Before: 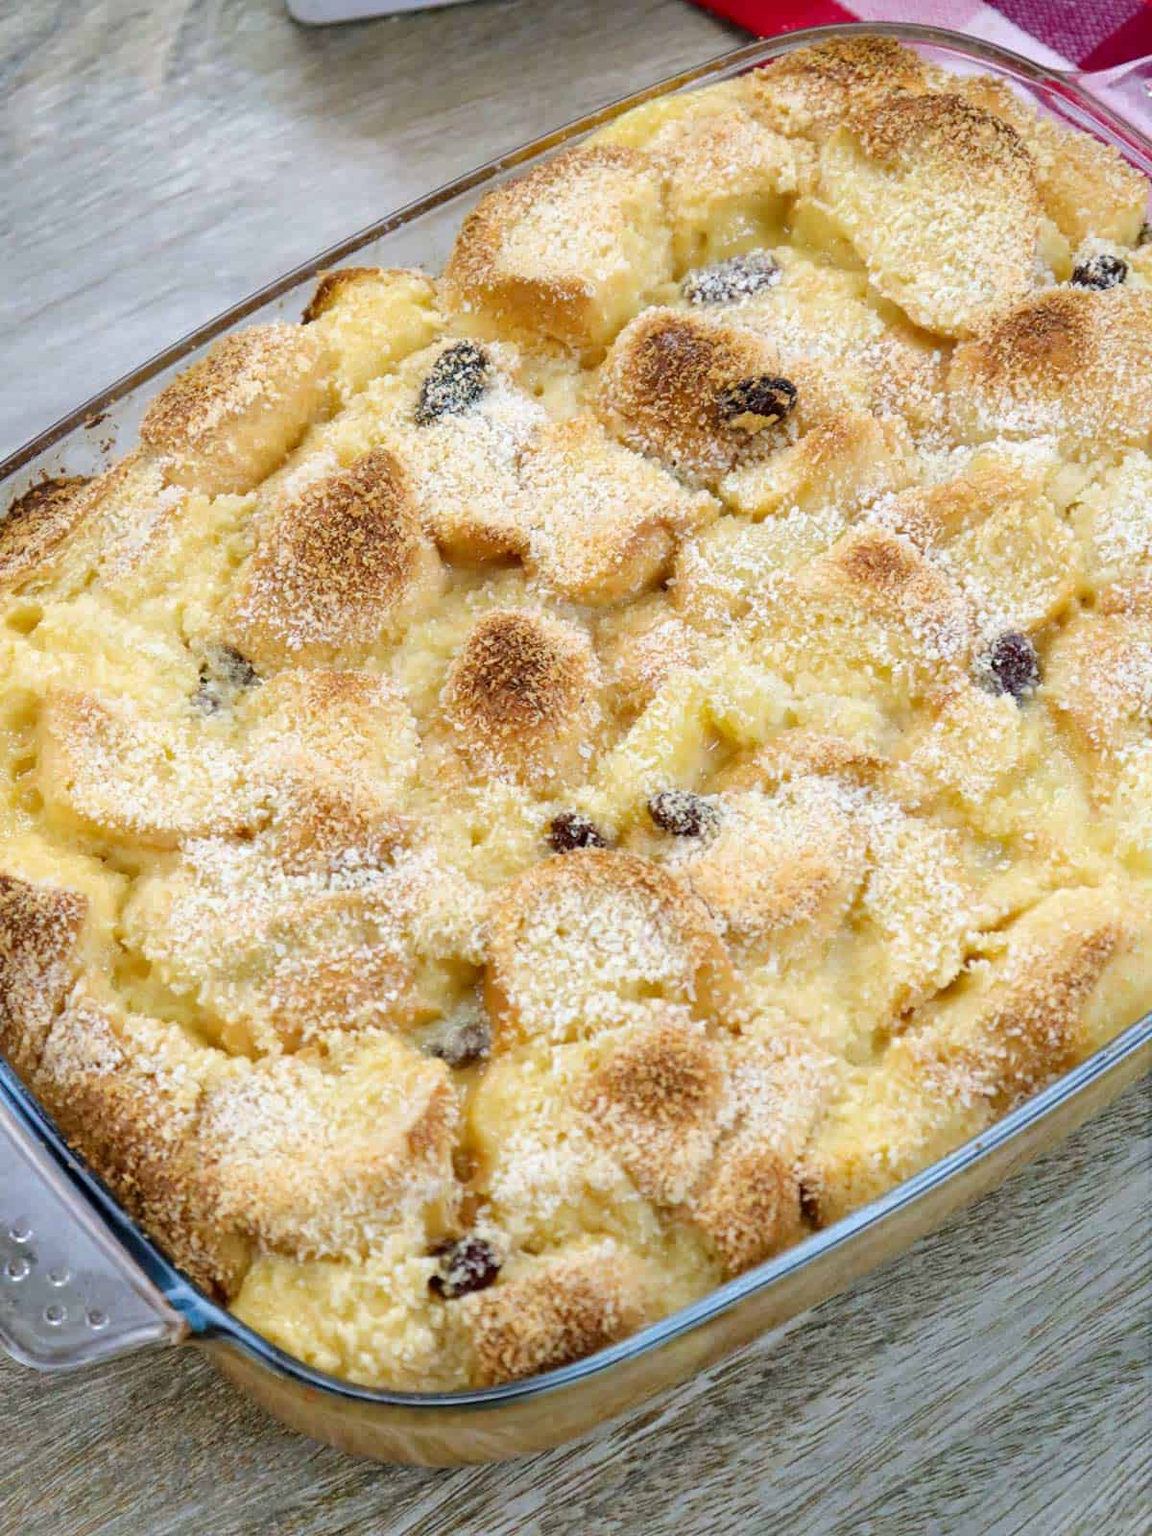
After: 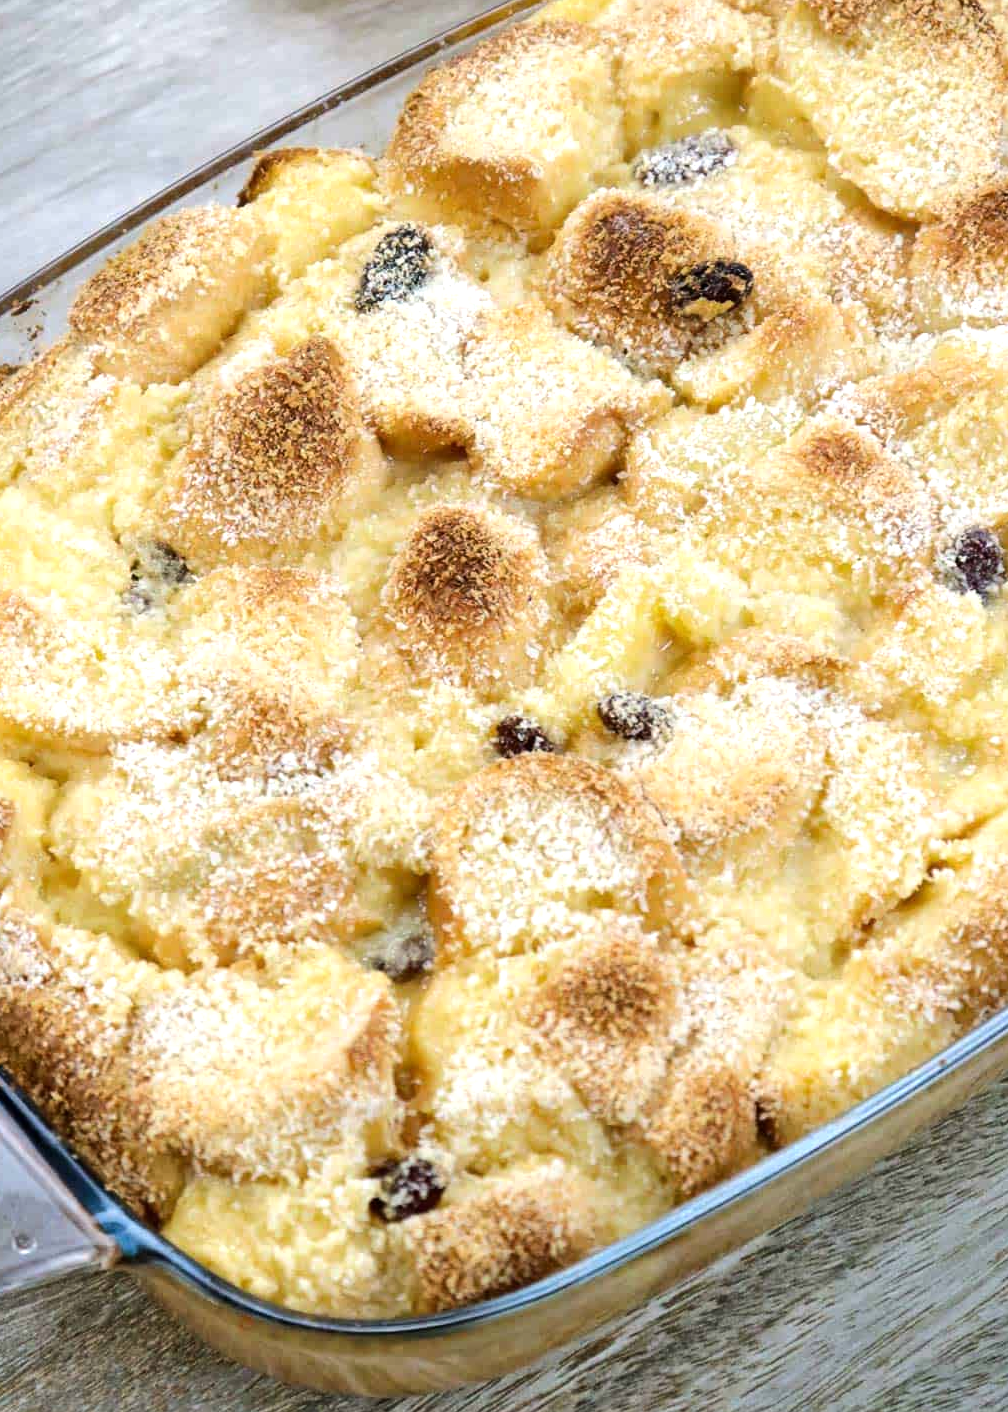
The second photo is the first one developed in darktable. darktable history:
tone equalizer: -8 EV -0.417 EV, -7 EV -0.389 EV, -6 EV -0.333 EV, -5 EV -0.222 EV, -3 EV 0.222 EV, -2 EV 0.333 EV, -1 EV 0.389 EV, +0 EV 0.417 EV, edges refinement/feathering 500, mask exposure compensation -1.57 EV, preserve details no
crop: left 6.446%, top 8.188%, right 9.538%, bottom 3.548%
